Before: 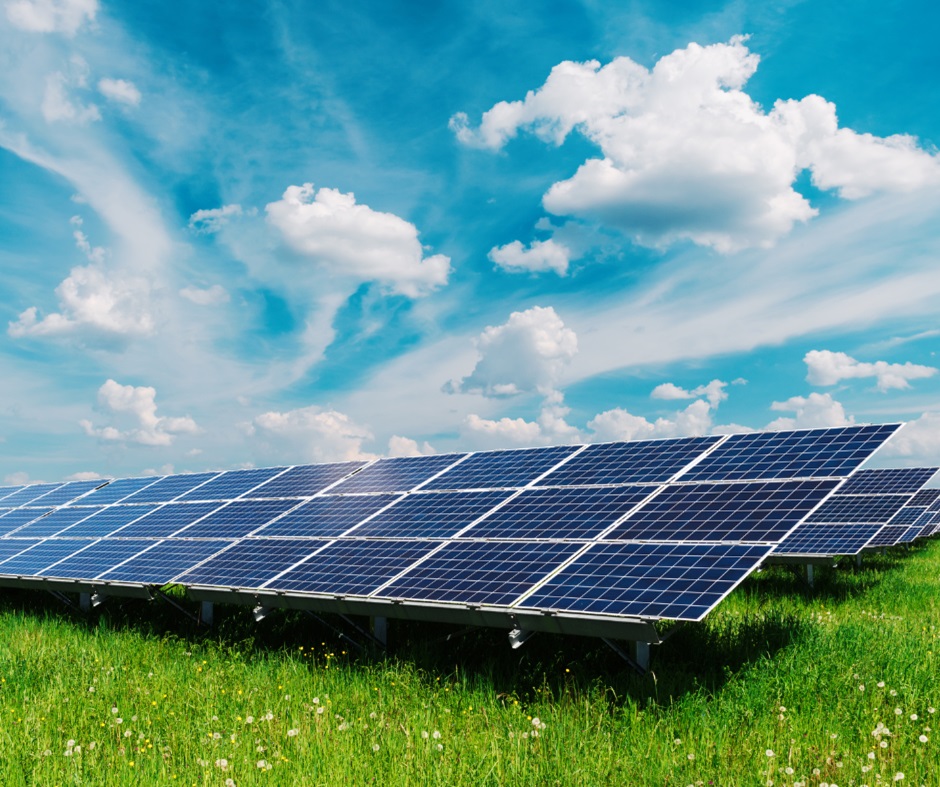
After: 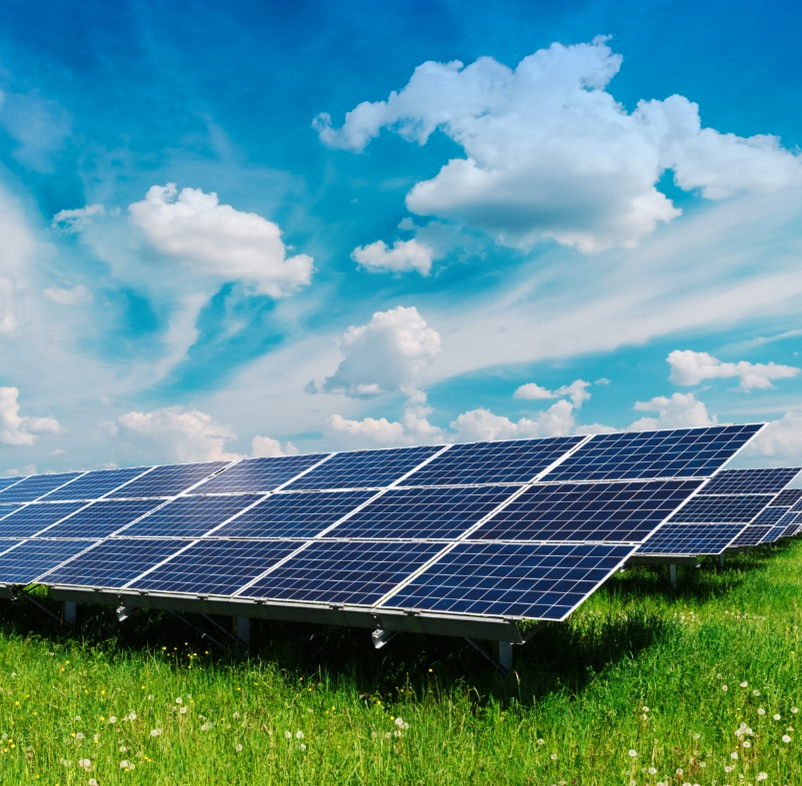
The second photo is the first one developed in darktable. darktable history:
crop and rotate: left 14.584%
graduated density: density 2.02 EV, hardness 44%, rotation 0.374°, offset 8.21, hue 208.8°, saturation 97%
